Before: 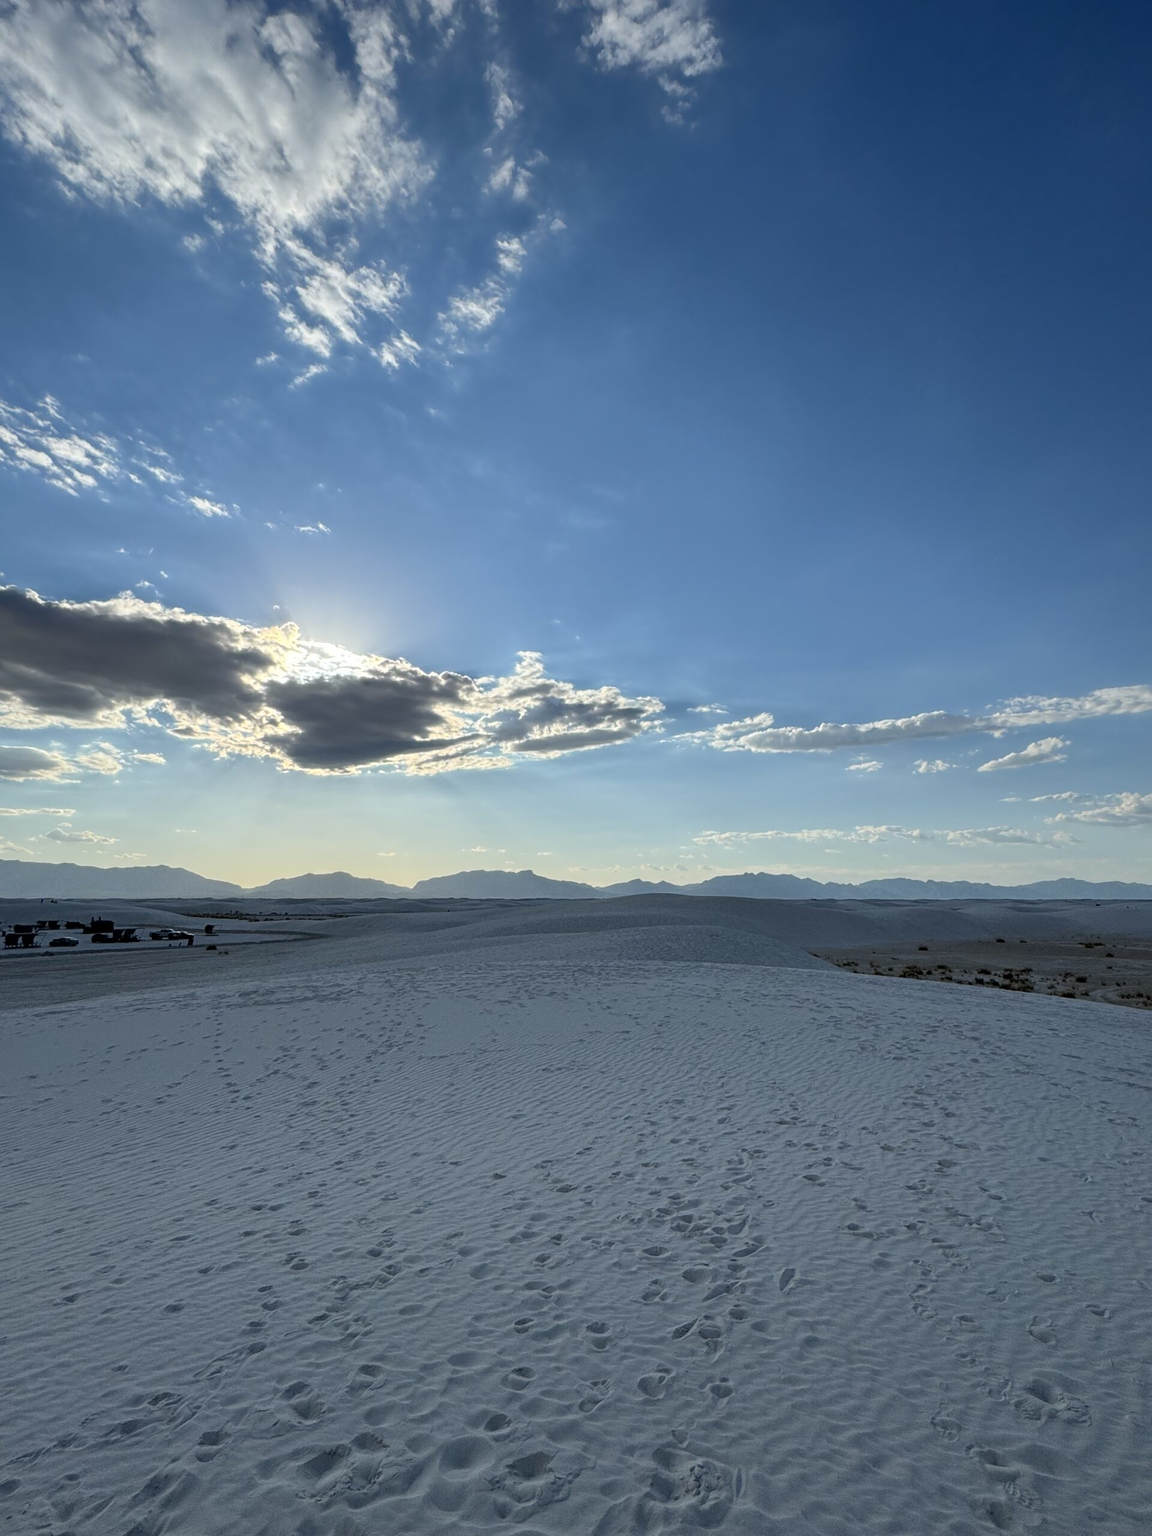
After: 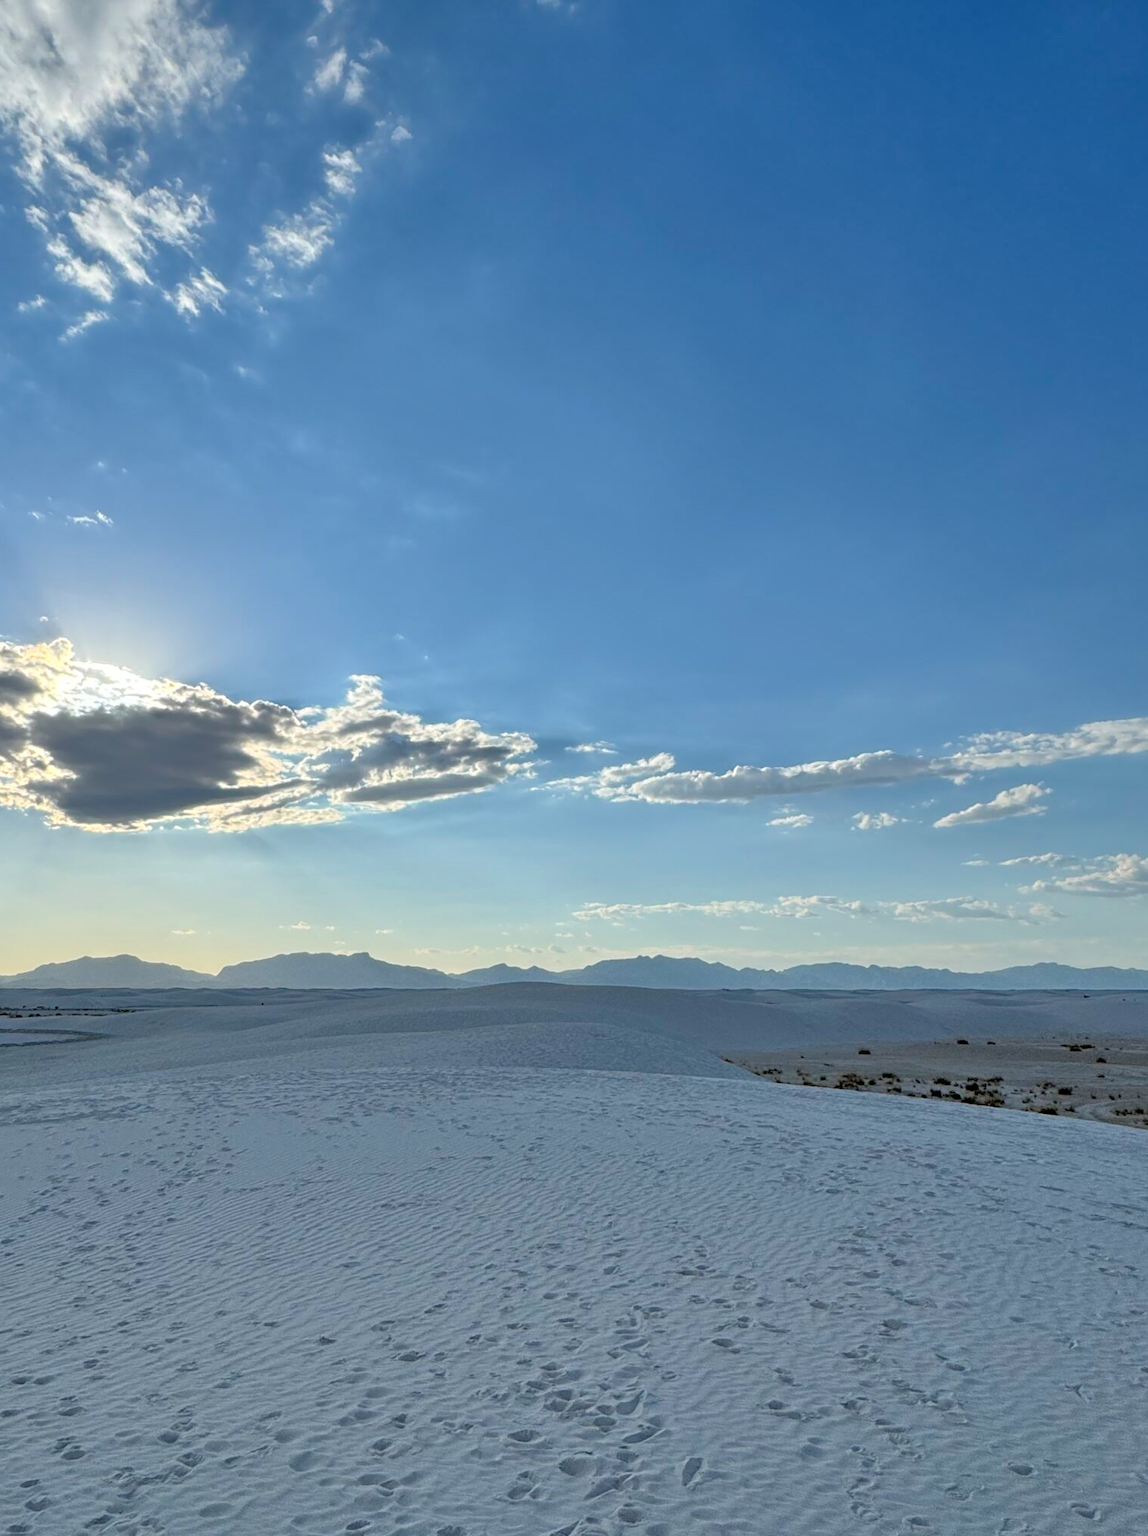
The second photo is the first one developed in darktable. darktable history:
crop and rotate: left 21.01%, top 7.791%, right 0.347%, bottom 13.359%
tone equalizer: -7 EV 0.142 EV, -6 EV 0.602 EV, -5 EV 1.15 EV, -4 EV 1.33 EV, -3 EV 1.18 EV, -2 EV 0.6 EV, -1 EV 0.159 EV
